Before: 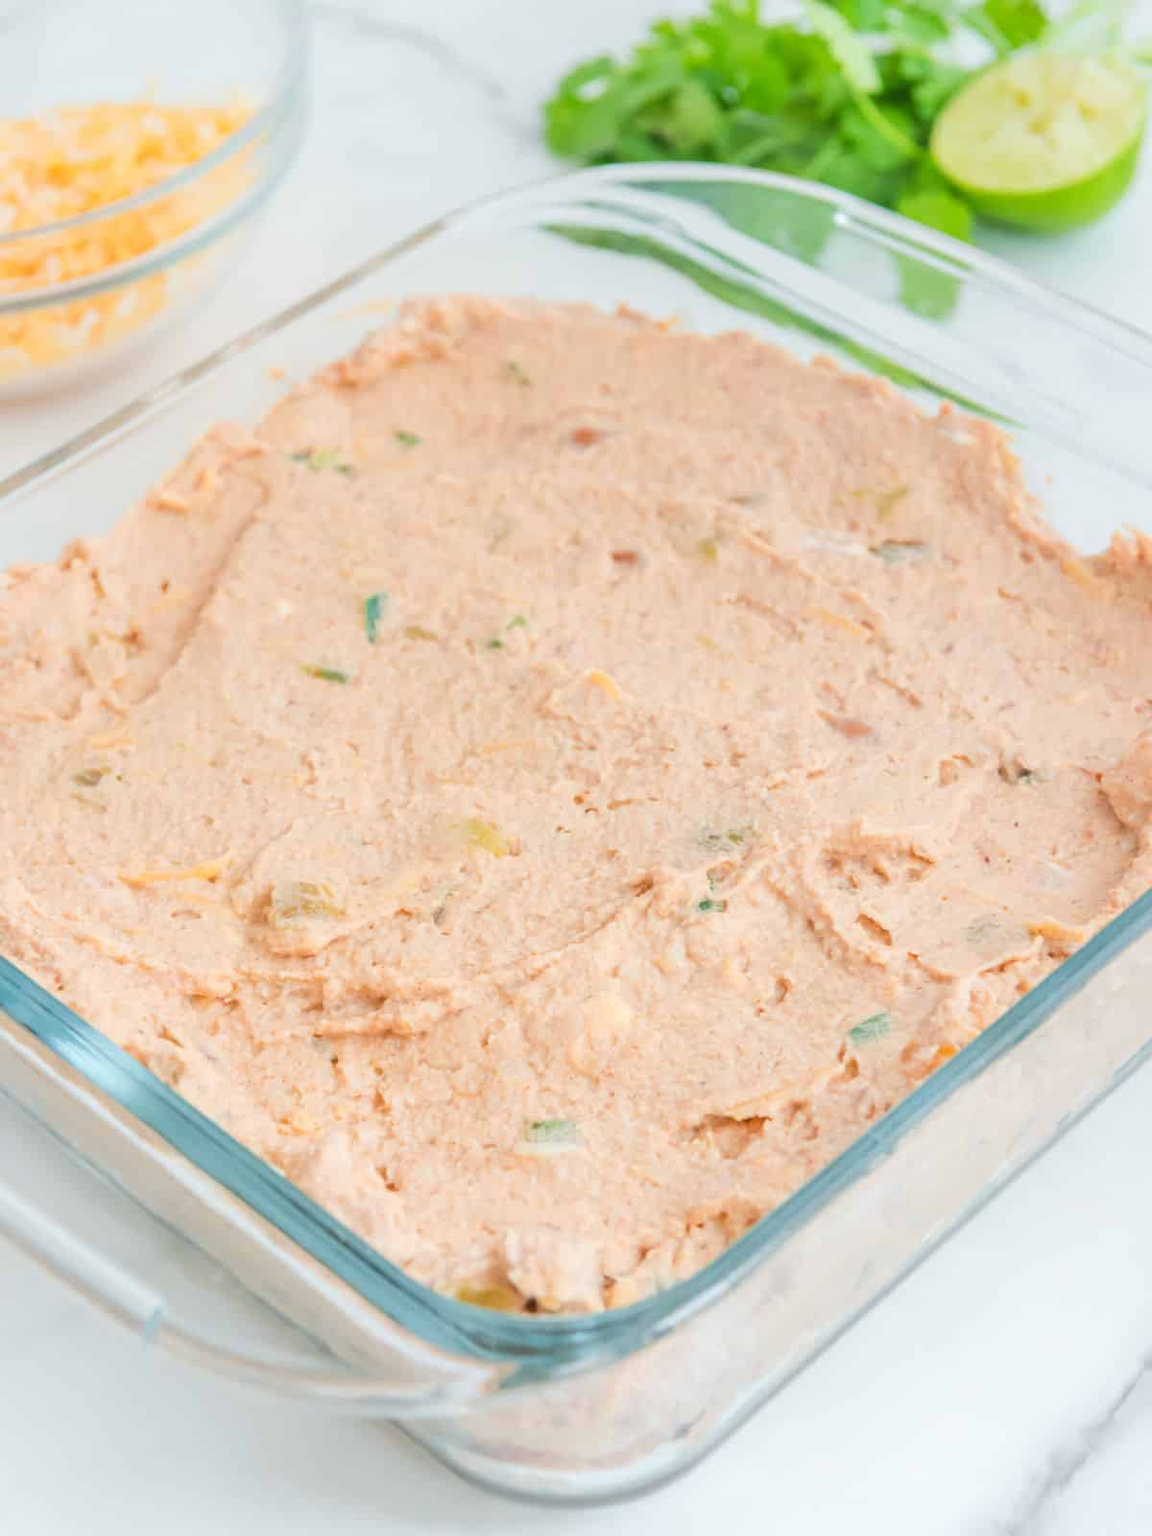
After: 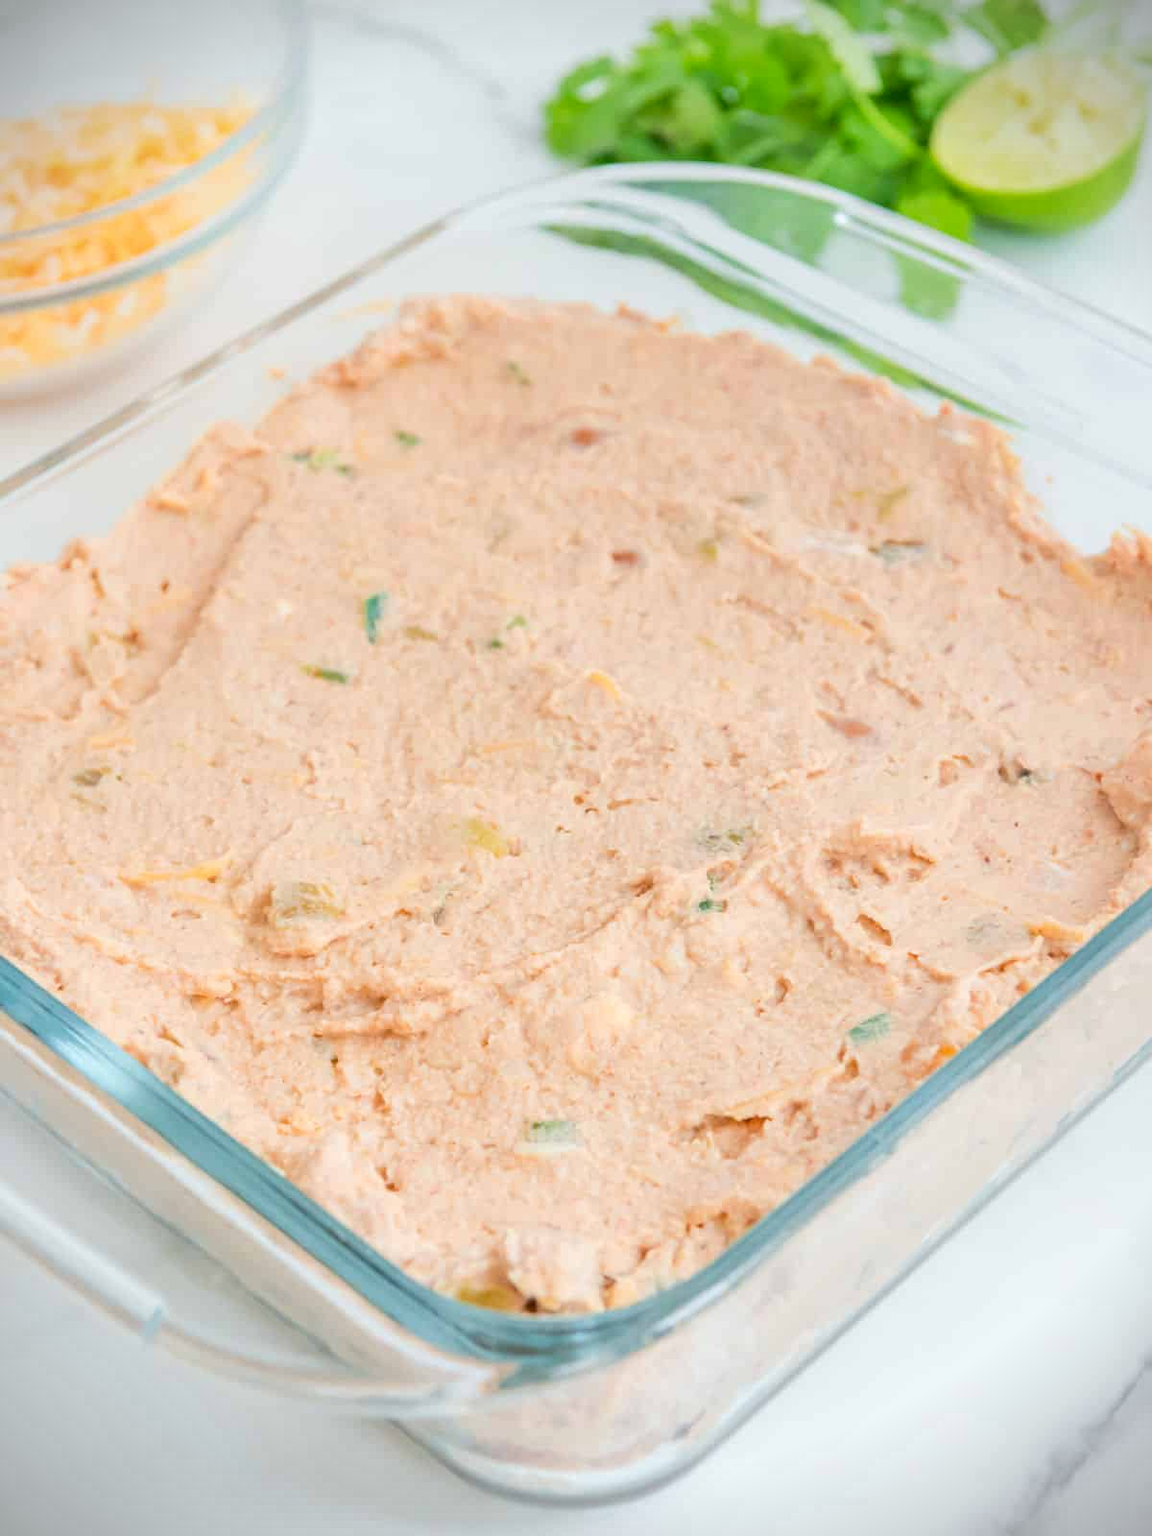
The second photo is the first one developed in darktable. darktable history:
exposure: black level correction 0.009, exposure 0.016 EV, compensate highlight preservation false
vignetting: fall-off start 92.71%, brightness -0.875, unbound false
